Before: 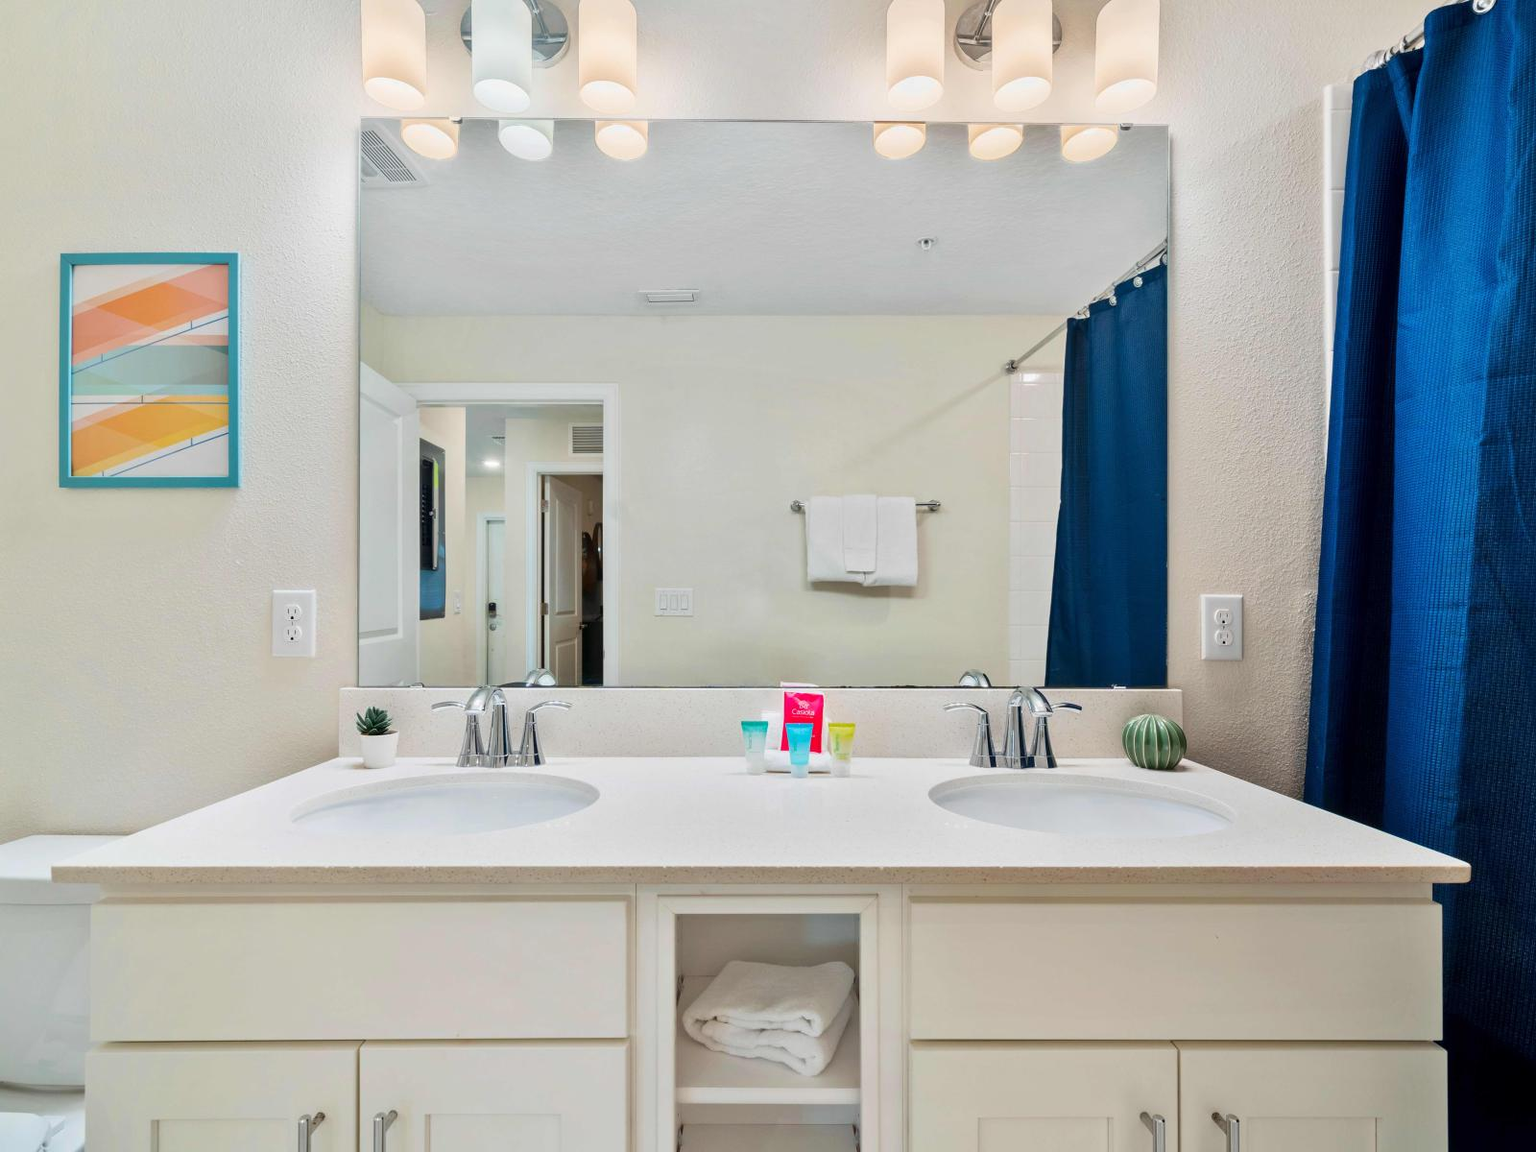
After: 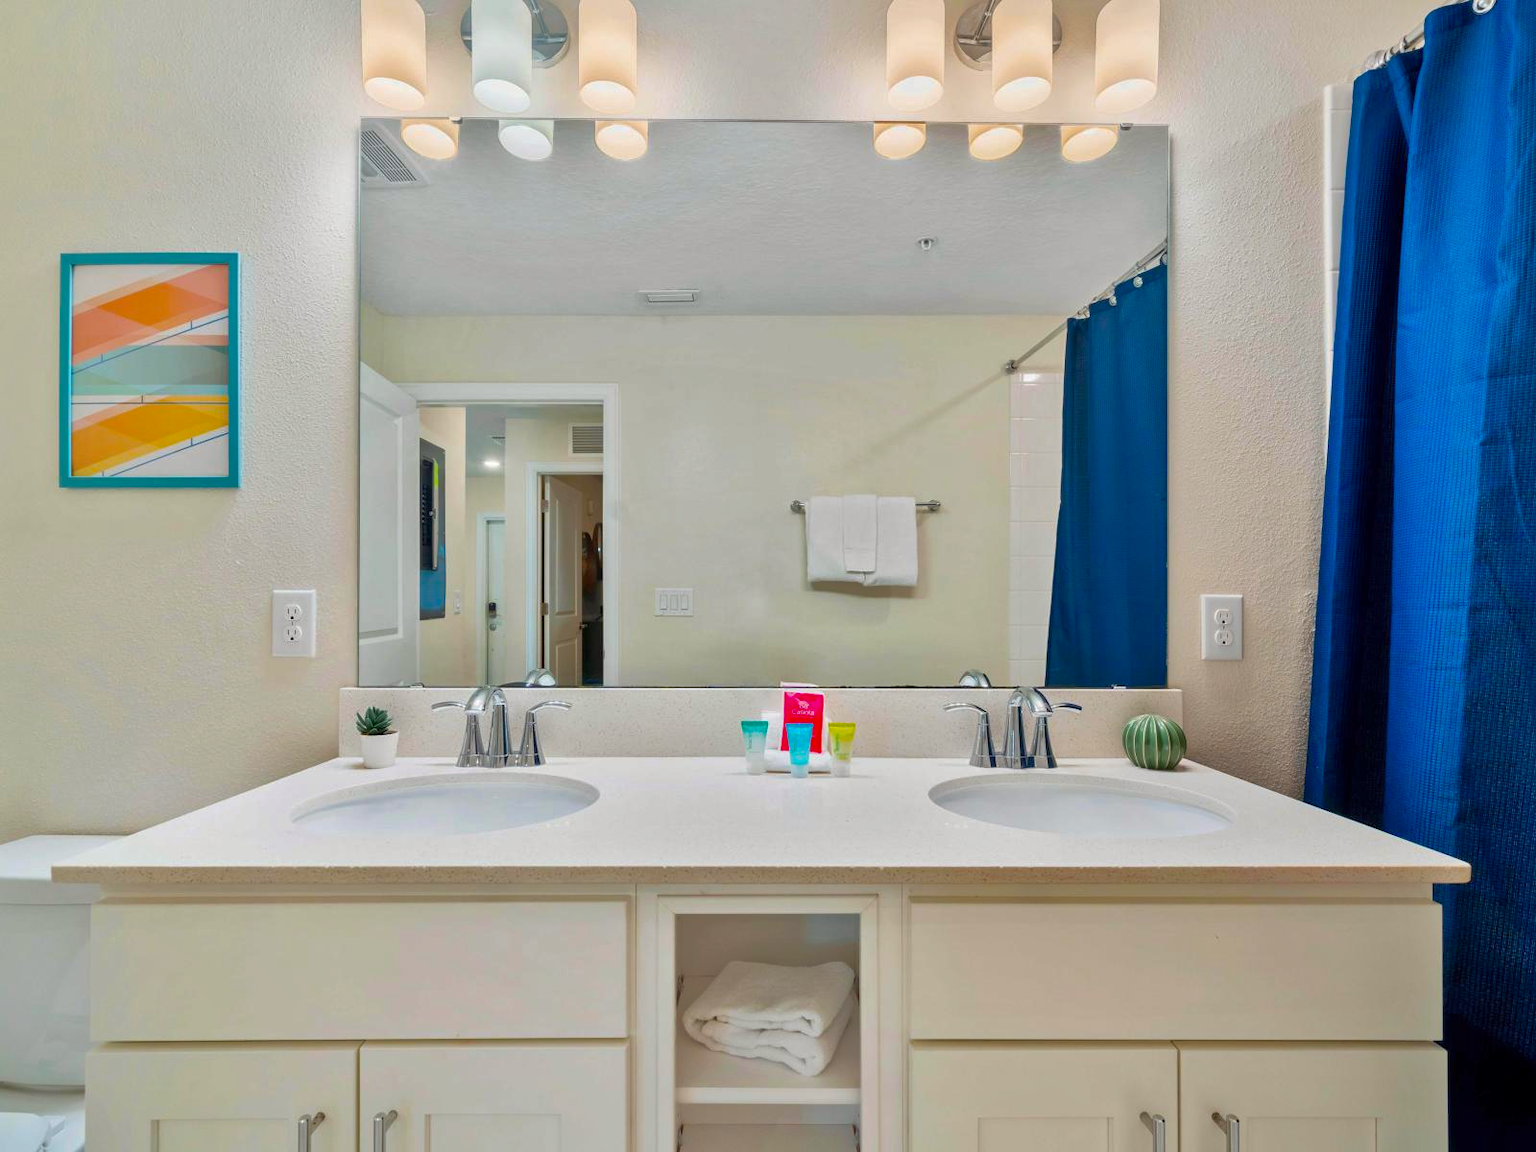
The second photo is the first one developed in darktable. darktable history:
shadows and highlights: on, module defaults
color balance rgb: power › chroma 0.236%, power › hue 60.4°, perceptual saturation grading › global saturation 19.384%, global vibrance 19.788%
